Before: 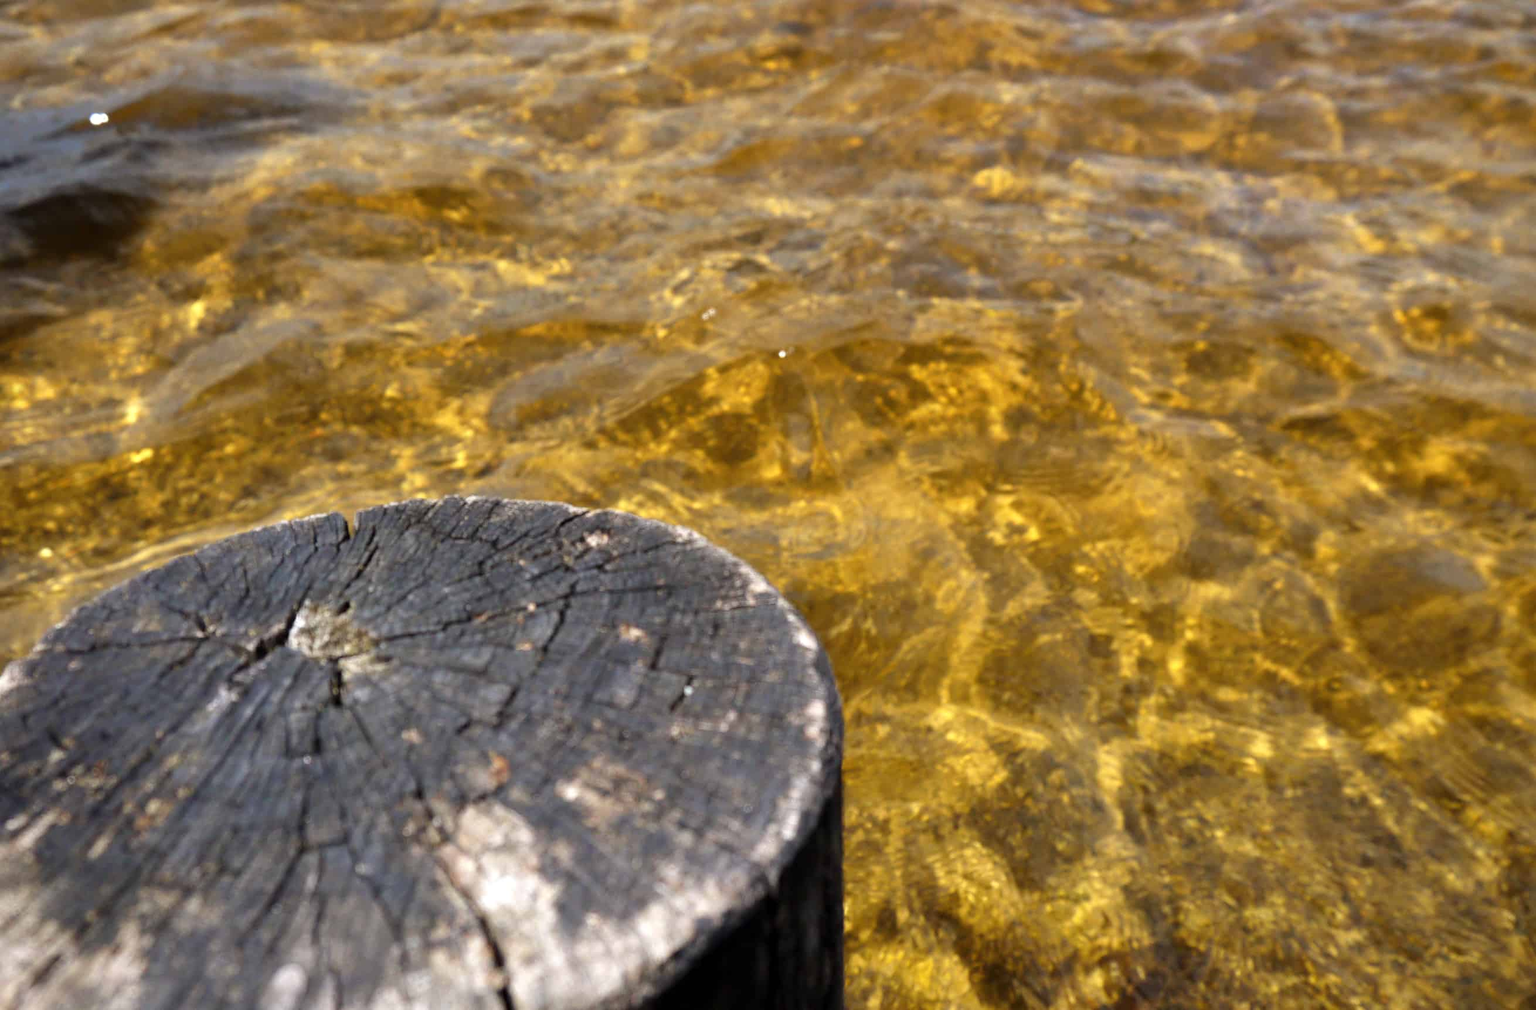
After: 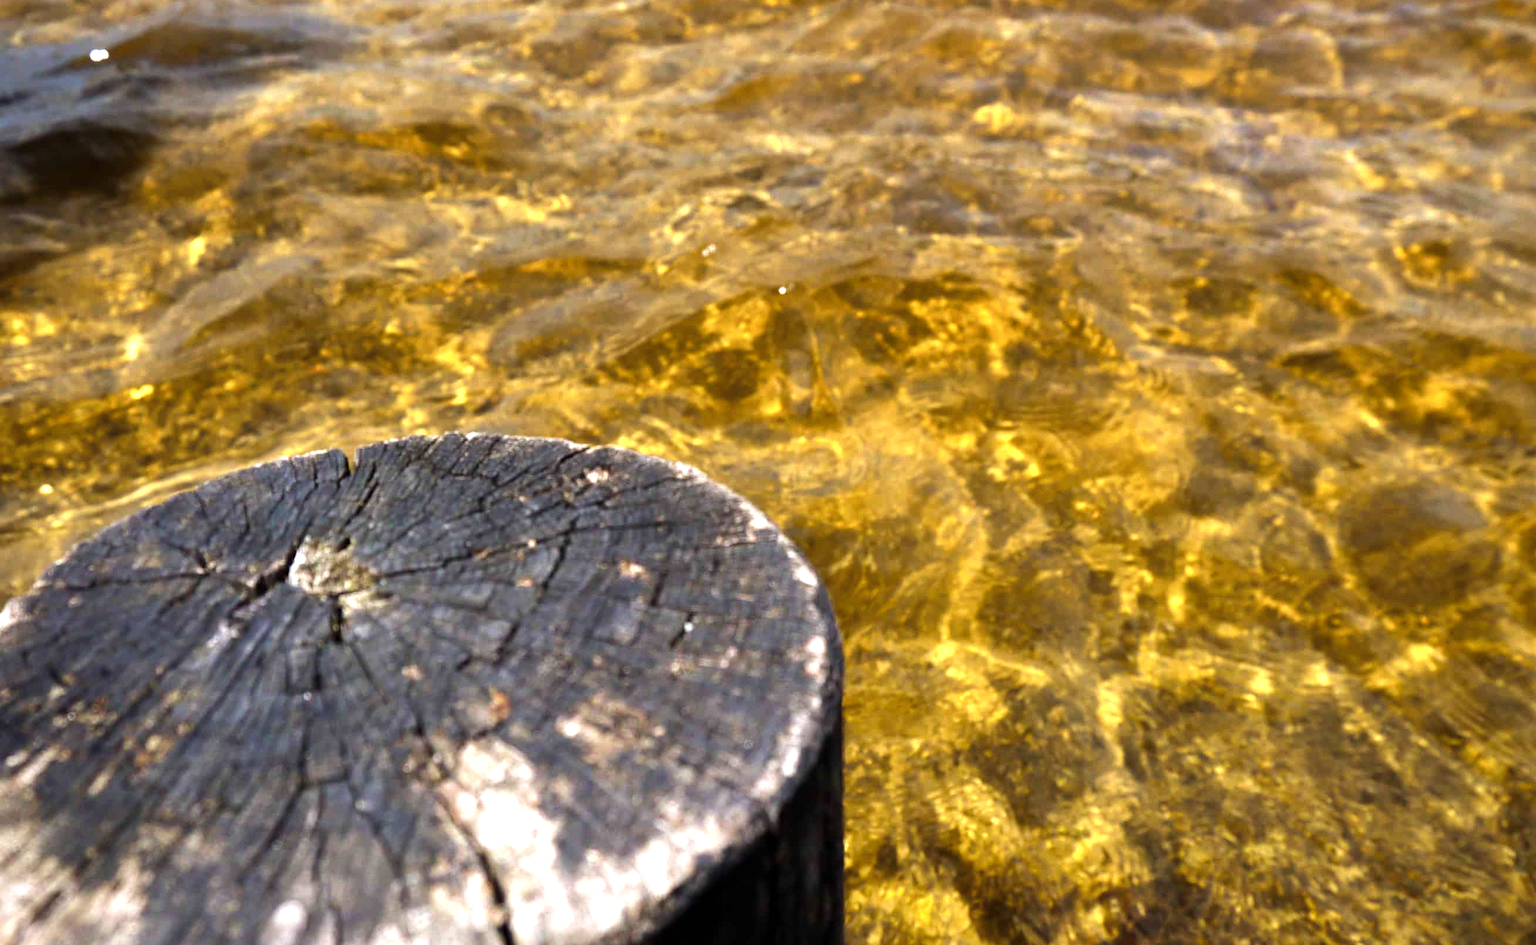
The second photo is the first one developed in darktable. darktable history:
color balance rgb: perceptual saturation grading › global saturation -1.832%, perceptual saturation grading › highlights -7.843%, perceptual saturation grading › mid-tones 7.618%, perceptual saturation grading › shadows 3.062%, perceptual brilliance grading › global brilliance -5.778%, perceptual brilliance grading › highlights 24.86%, perceptual brilliance grading › mid-tones 7.297%, perceptual brilliance grading › shadows -4.562%, global vibrance 14.434%
crop and rotate: top 6.367%
velvia: on, module defaults
